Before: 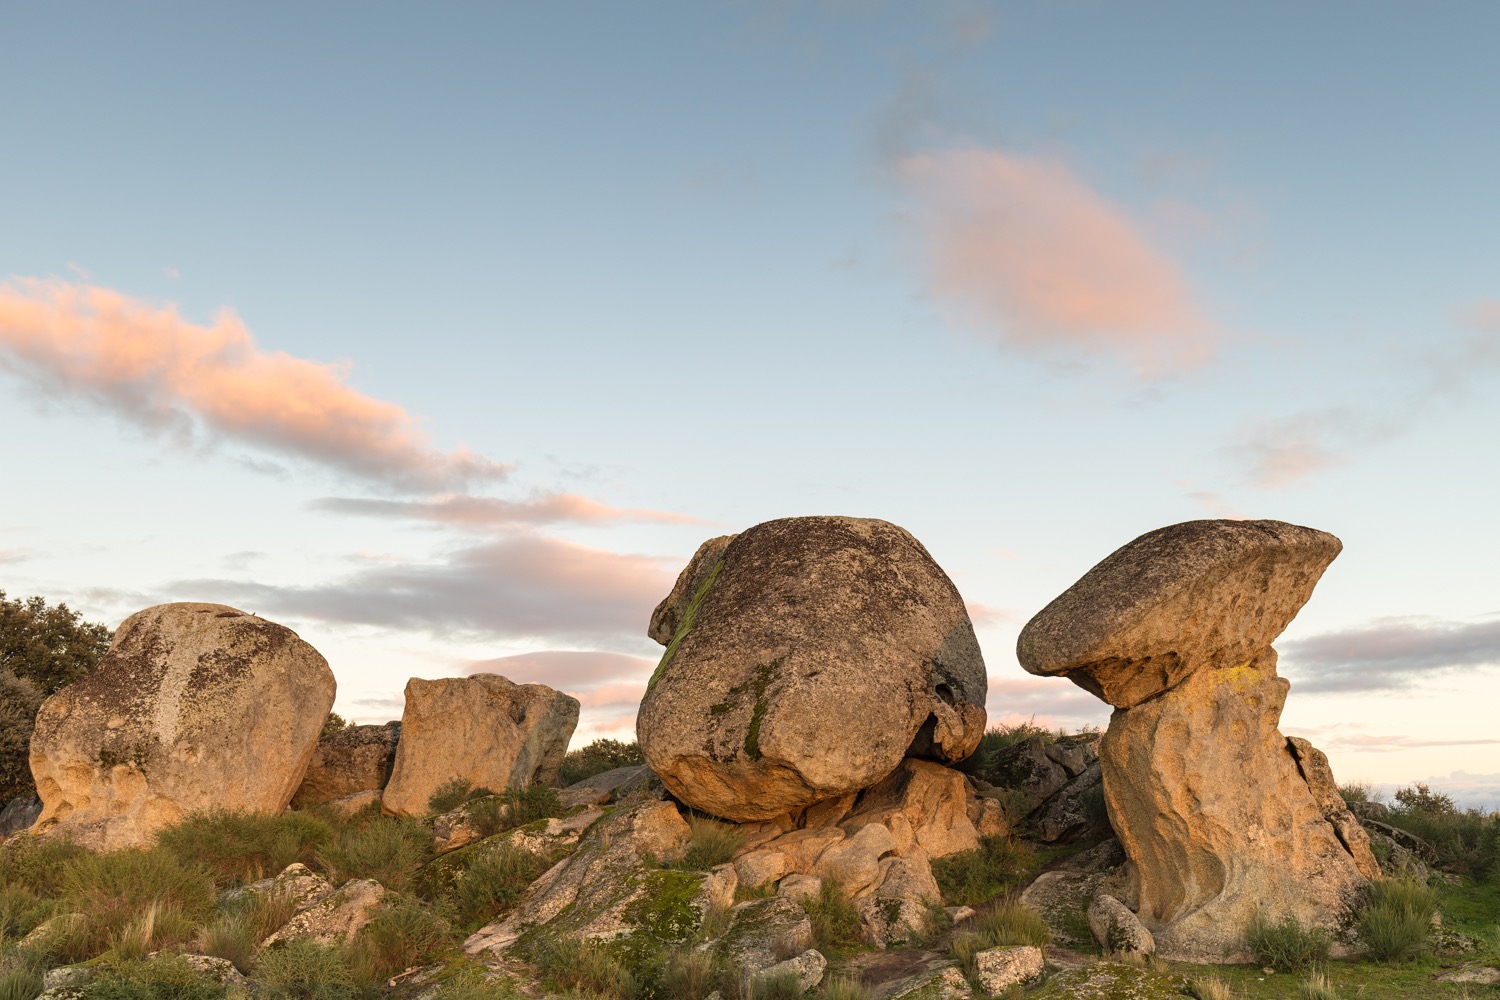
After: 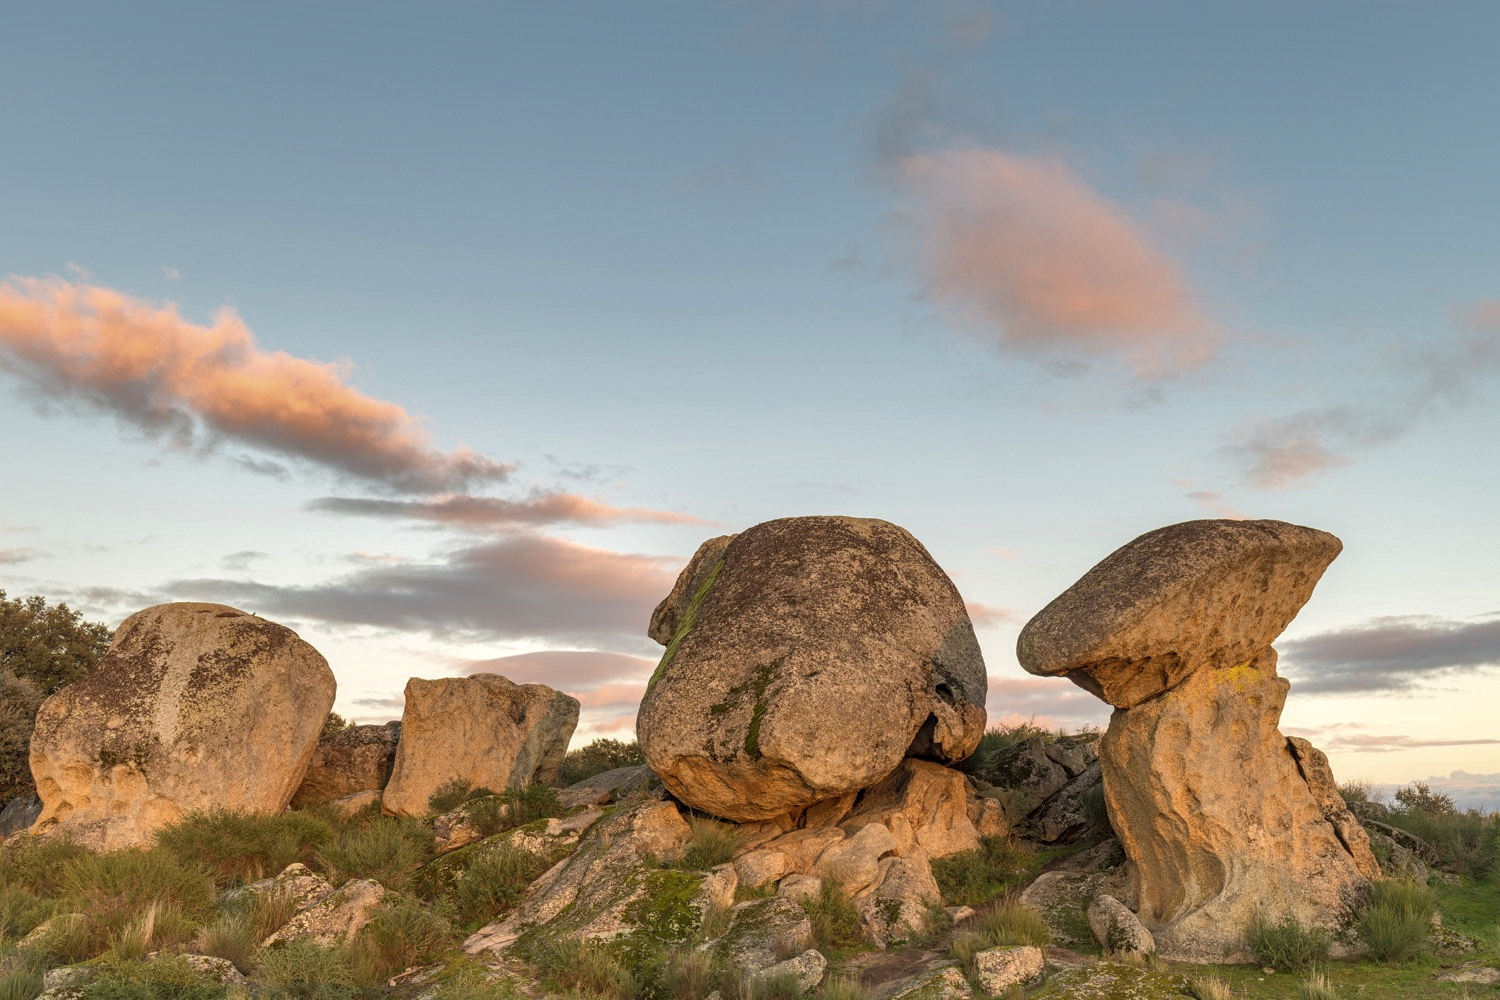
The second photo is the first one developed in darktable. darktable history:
shadows and highlights: shadows 60.72, highlights -59.67, highlights color adjustment 73.78%
local contrast: on, module defaults
